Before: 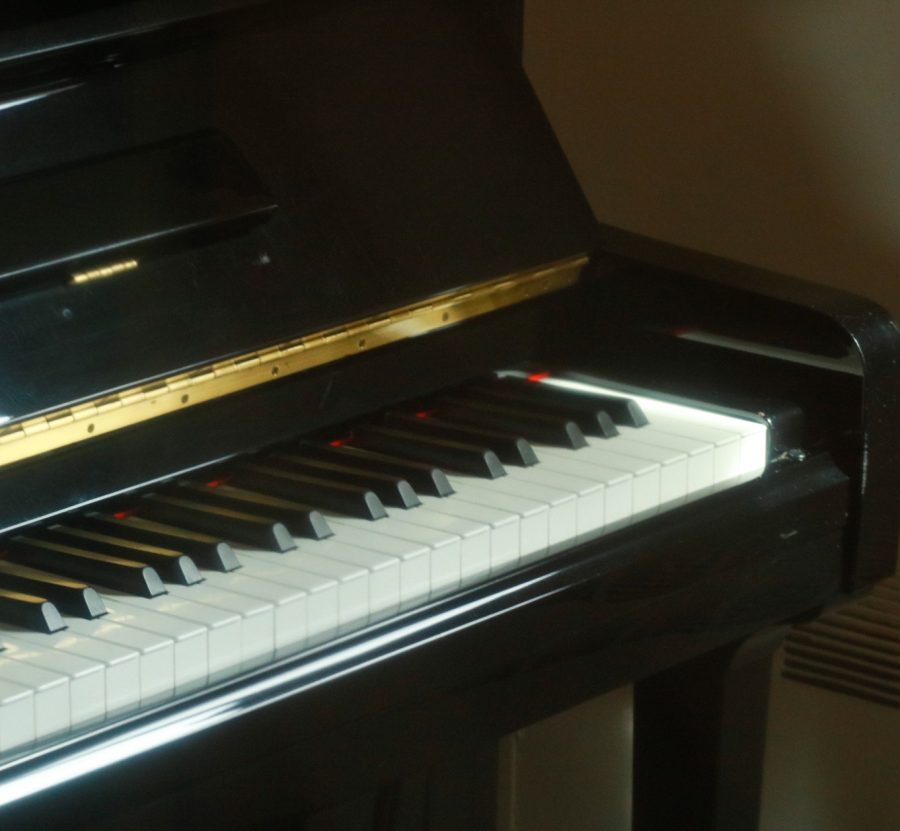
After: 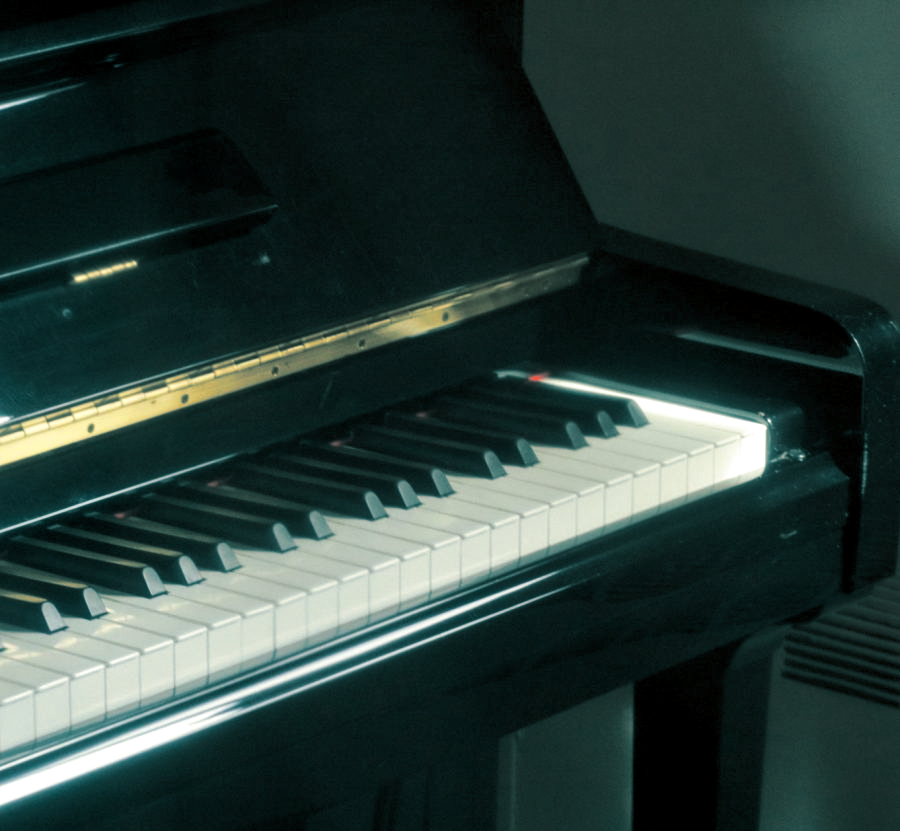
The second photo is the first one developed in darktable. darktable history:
split-toning: shadows › hue 186.43°, highlights › hue 49.29°, compress 30.29%
local contrast: highlights 99%, shadows 86%, detail 160%, midtone range 0.2
